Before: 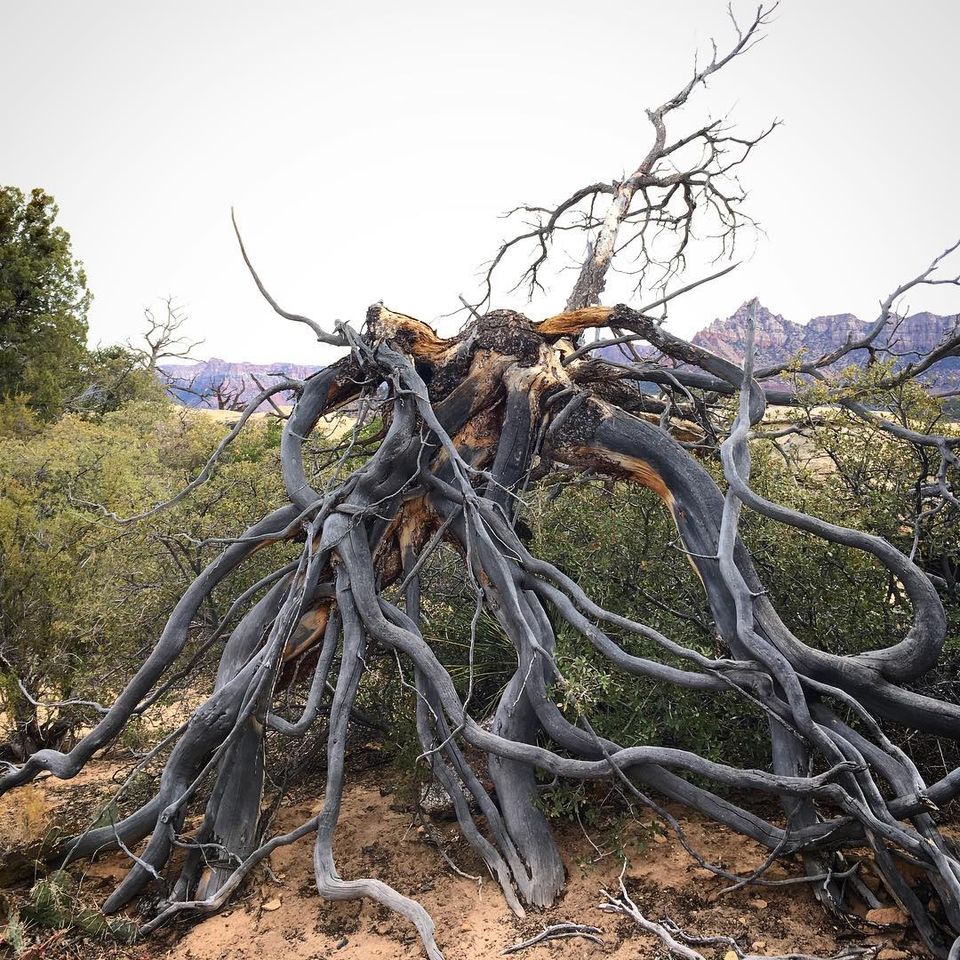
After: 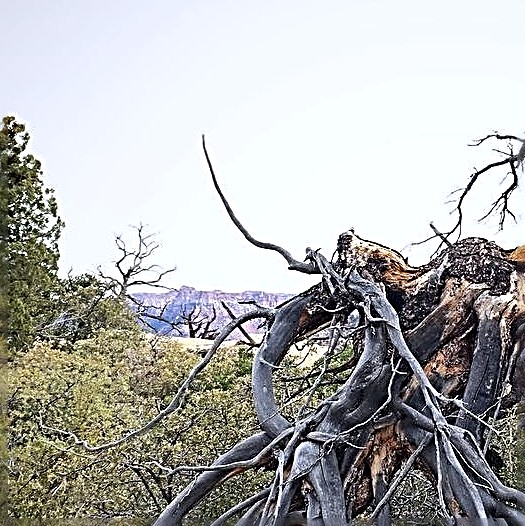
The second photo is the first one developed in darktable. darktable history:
crop and rotate: left 3.047%, top 7.509%, right 42.236%, bottom 37.598%
shadows and highlights: shadows 37.27, highlights -28.18, soften with gaussian
sharpen: radius 3.158, amount 1.731
color calibration: illuminant as shot in camera, x 0.358, y 0.373, temperature 4628.91 K
